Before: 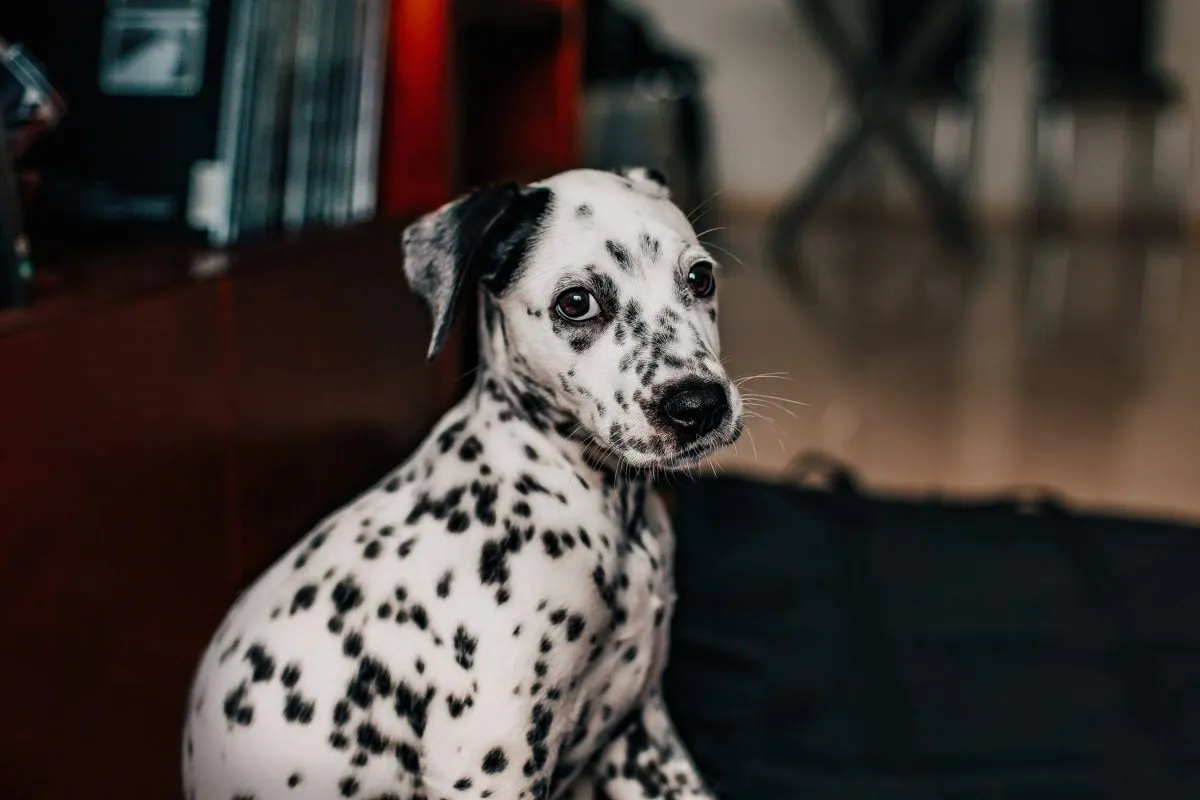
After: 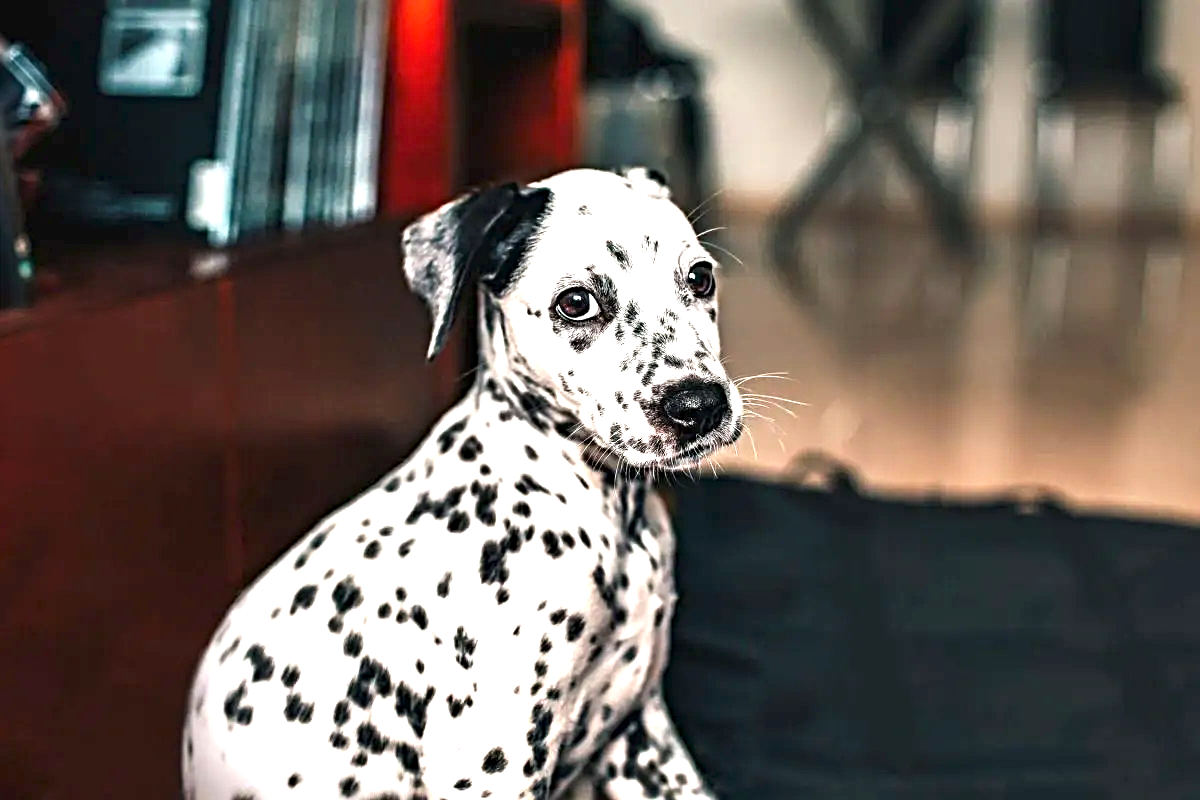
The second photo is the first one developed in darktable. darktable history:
exposure: black level correction 0, exposure 1.666 EV, compensate highlight preservation false
sharpen: radius 3.972
